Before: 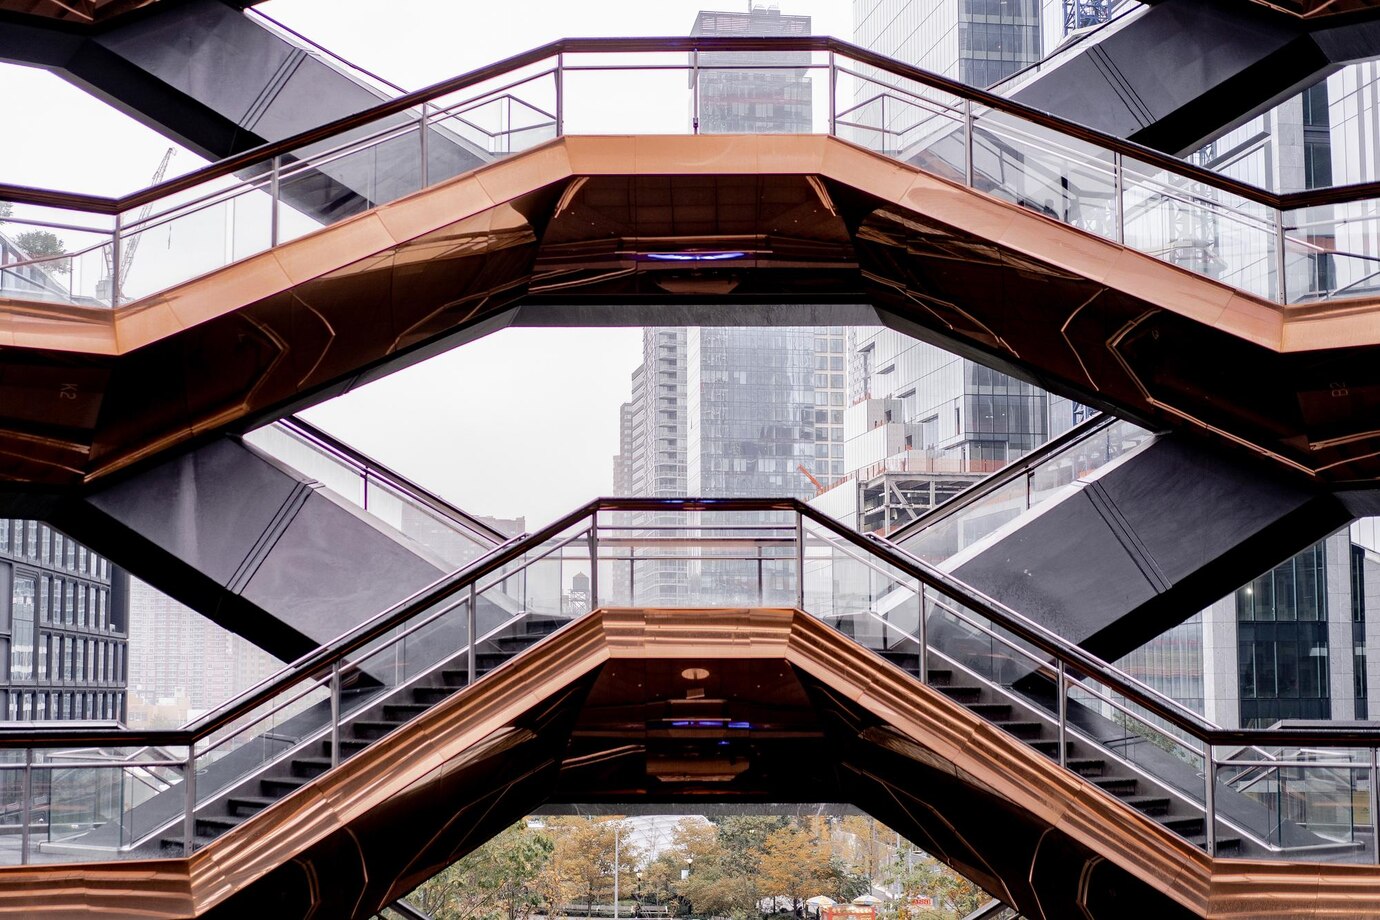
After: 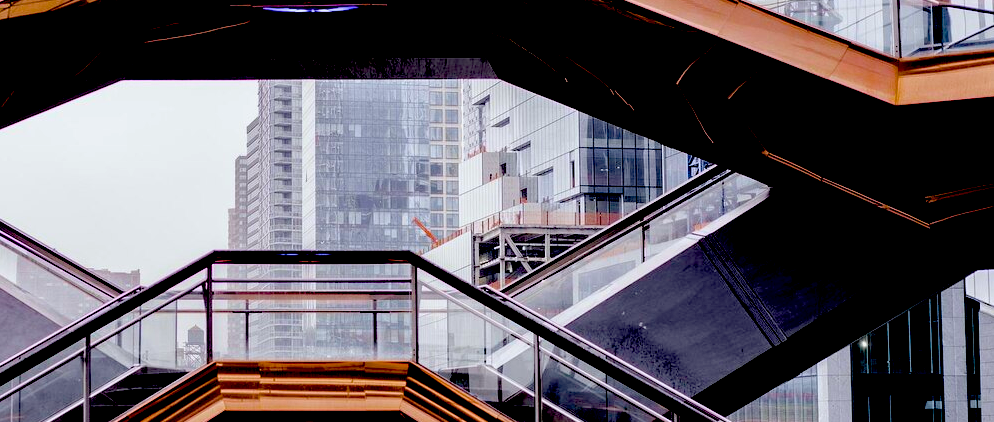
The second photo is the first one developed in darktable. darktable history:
crop and rotate: left 27.938%, top 27.046%, bottom 27.046%
color balance rgb: perceptual saturation grading › global saturation 25%, global vibrance 20%
exposure: black level correction 0.1, exposure -0.092 EV, compensate highlight preservation false
white balance: red 0.986, blue 1.01
